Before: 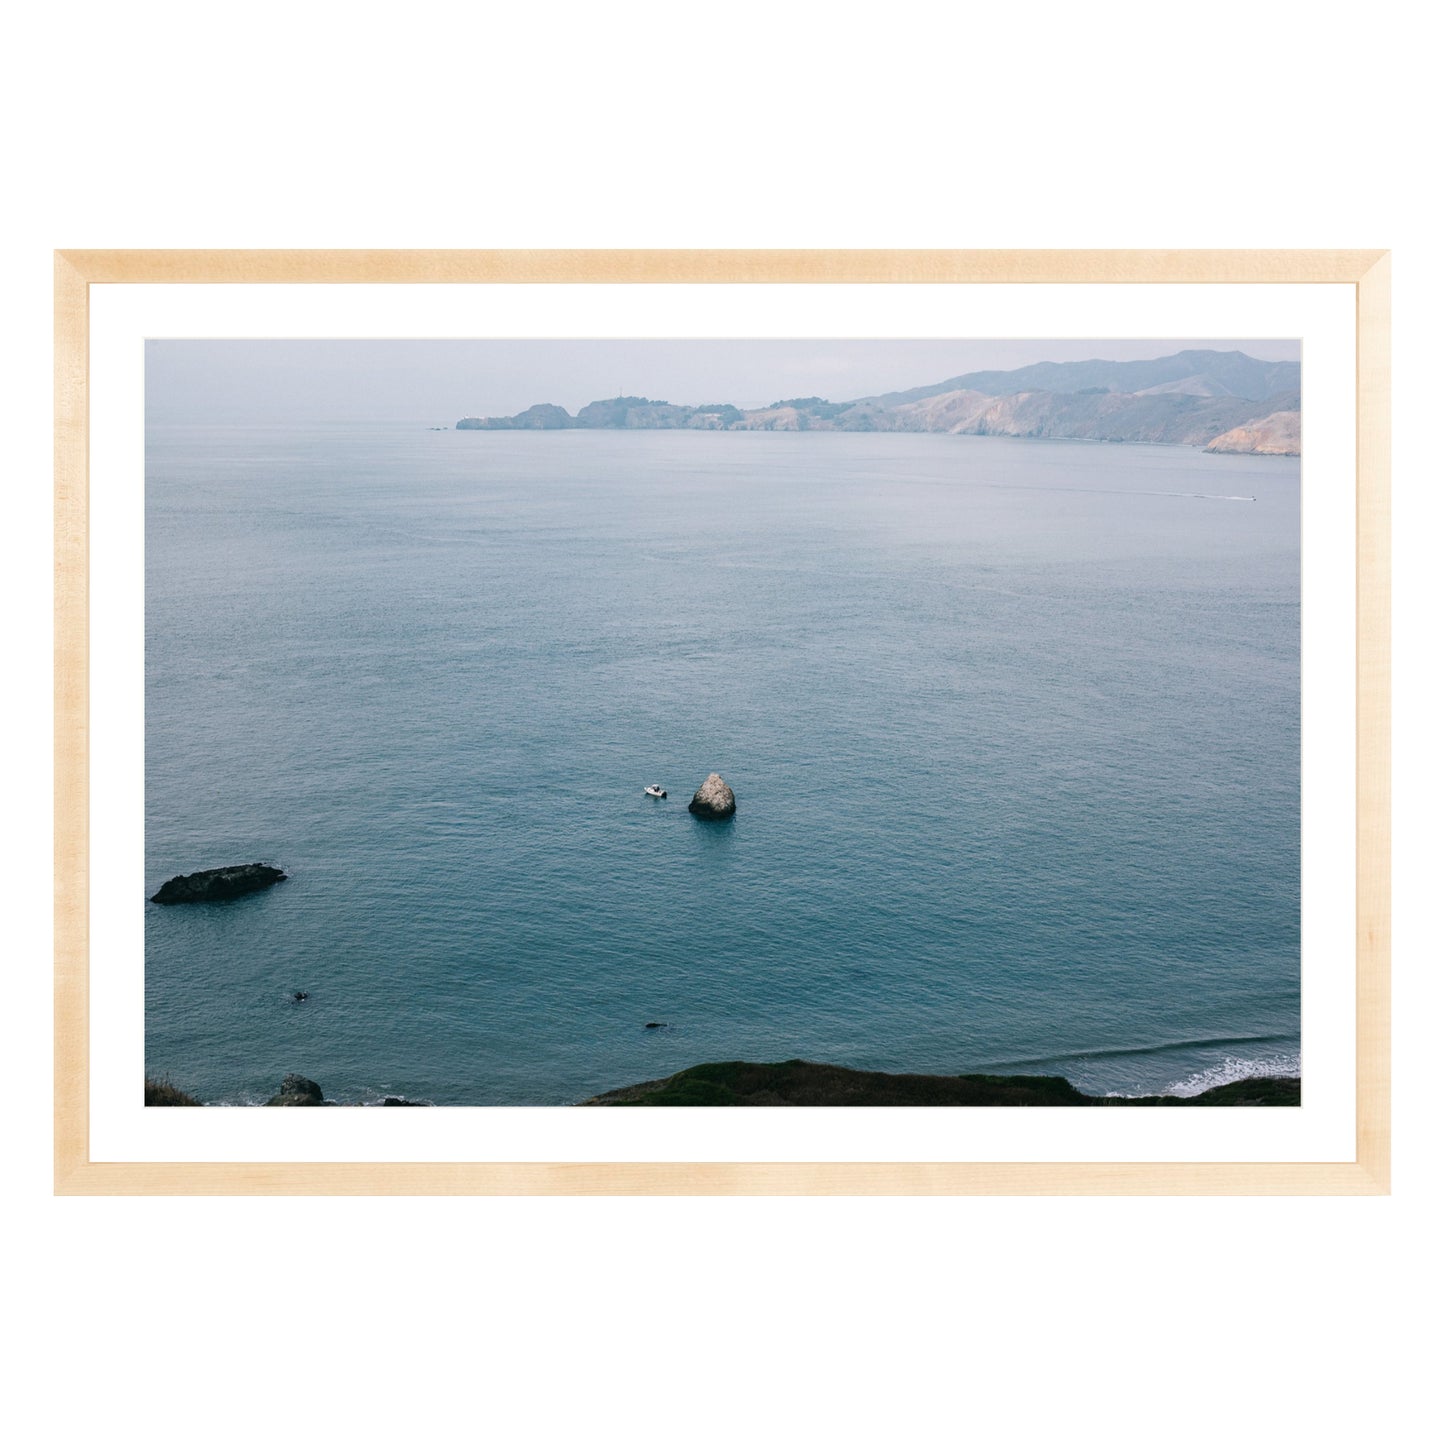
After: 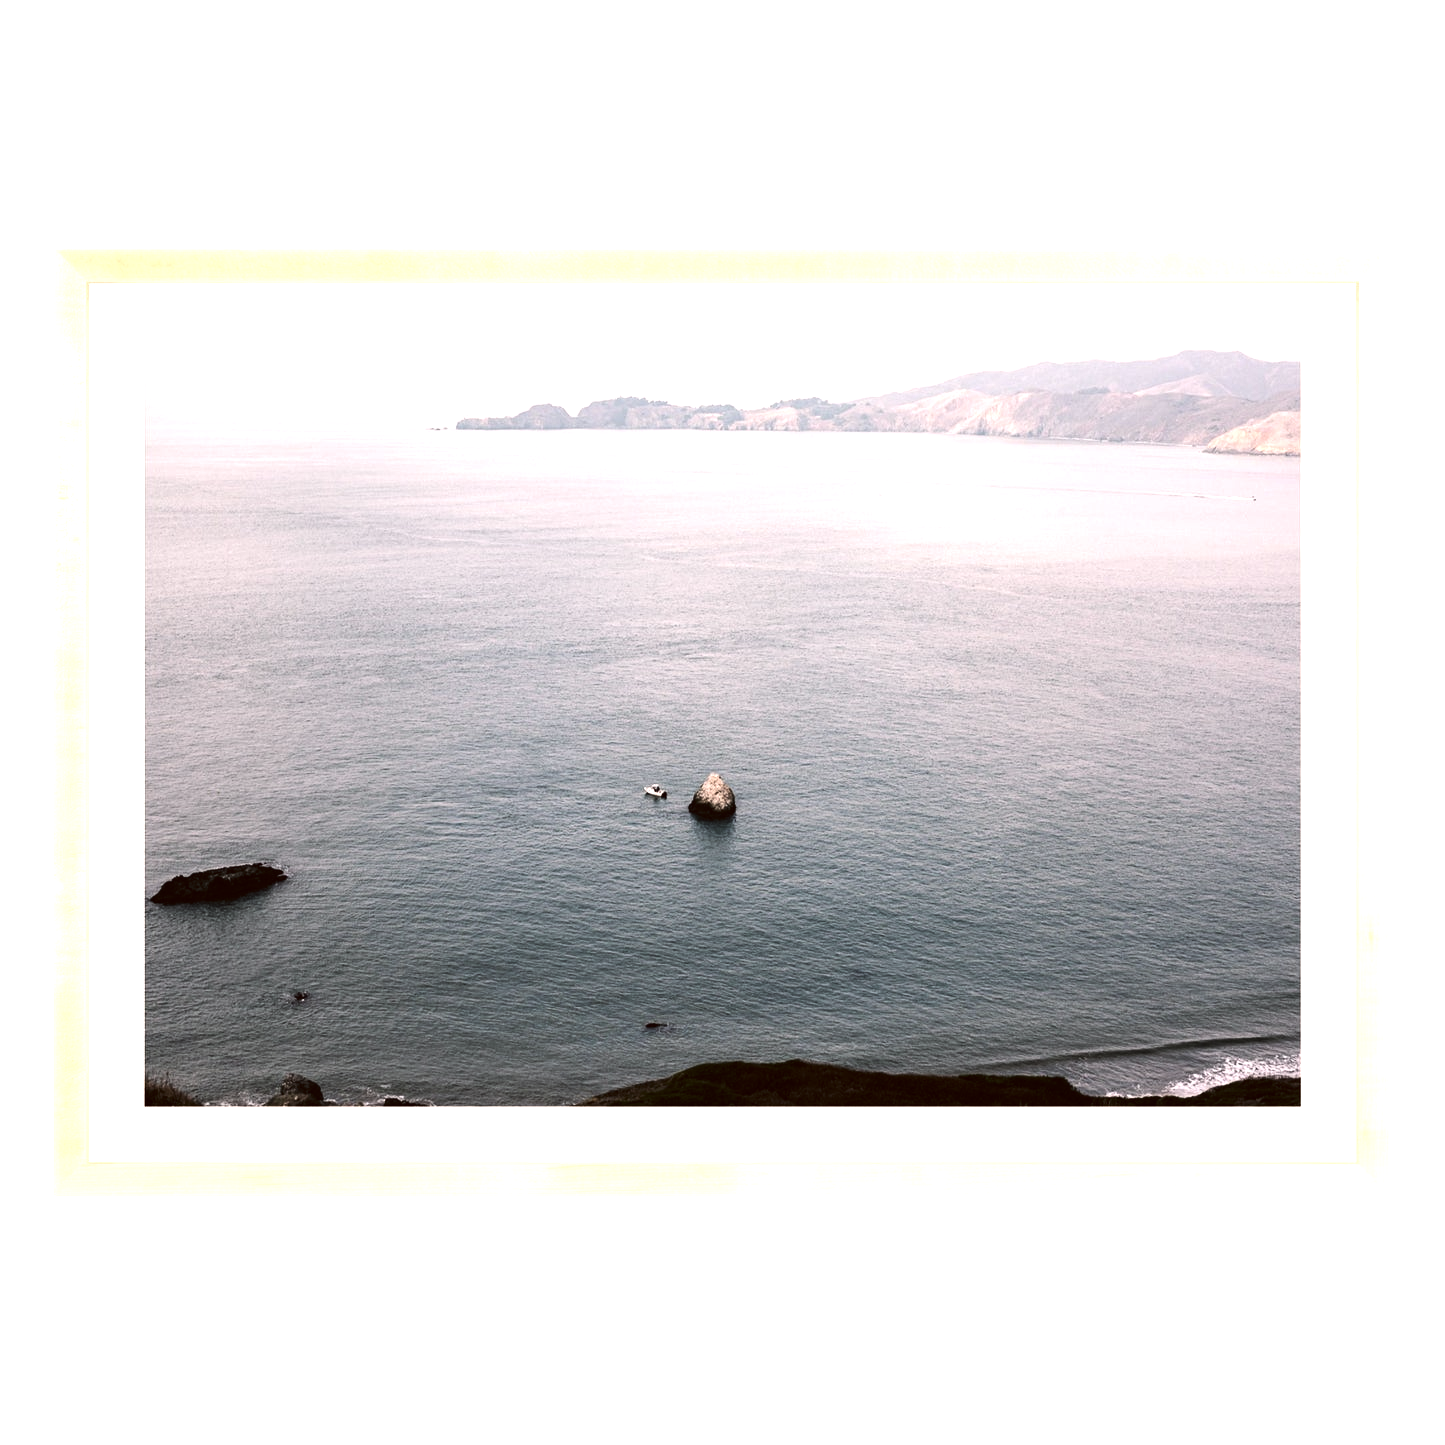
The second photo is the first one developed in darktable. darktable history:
color correction: highlights a* 10.21, highlights b* 9.79, shadows a* 8.61, shadows b* 7.88, saturation 0.8
tone equalizer: -8 EV -1.08 EV, -7 EV -1.01 EV, -6 EV -0.867 EV, -5 EV -0.578 EV, -3 EV 0.578 EV, -2 EV 0.867 EV, -1 EV 1.01 EV, +0 EV 1.08 EV, edges refinement/feathering 500, mask exposure compensation -1.57 EV, preserve details no
